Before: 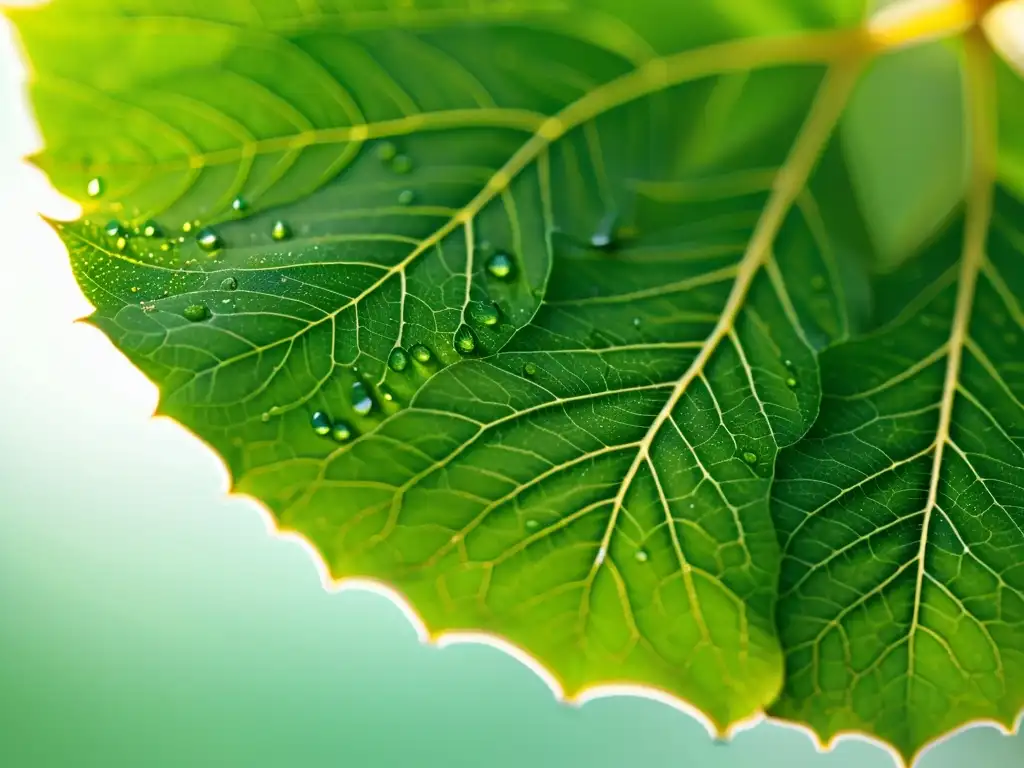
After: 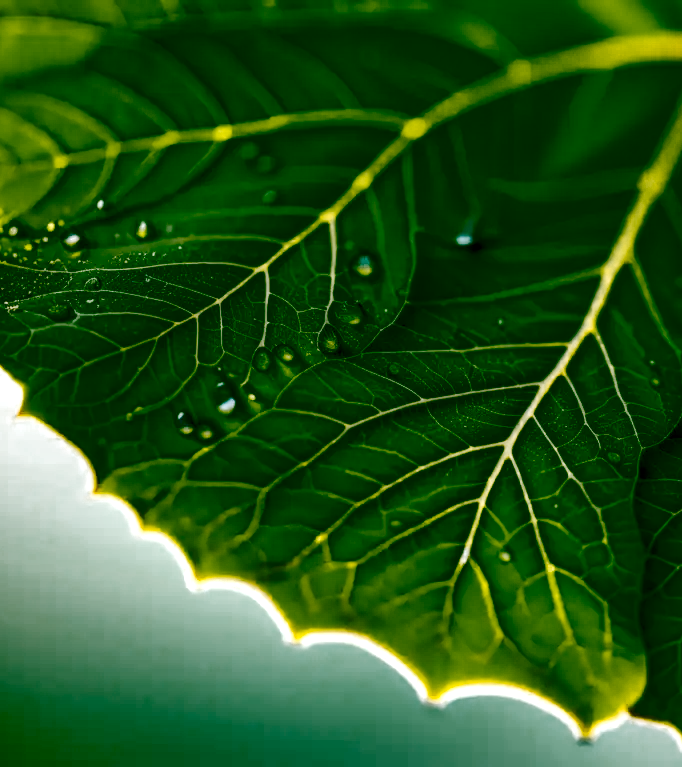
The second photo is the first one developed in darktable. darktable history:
contrast brightness saturation: contrast 0.239, brightness -0.238, saturation 0.143
shadows and highlights: shadows 24.32, highlights -79.89, soften with gaussian
exposure: exposure 0.608 EV, compensate exposure bias true, compensate highlight preservation false
local contrast: highlights 4%, shadows 5%, detail 182%
color zones: curves: ch0 [(0.25, 0.5) (0.347, 0.092) (0.75, 0.5)]; ch1 [(0.25, 0.5) (0.33, 0.51) (0.75, 0.5)]
crop and rotate: left 13.343%, right 19.998%
tone curve: curves: ch0 [(0, 0.026) (0.181, 0.223) (0.405, 0.46) (0.456, 0.528) (0.634, 0.728) (0.877, 0.89) (0.984, 0.935)]; ch1 [(0, 0) (0.443, 0.43) (0.492, 0.488) (0.566, 0.579) (0.595, 0.625) (0.65, 0.657) (0.696, 0.725) (1, 1)]; ch2 [(0, 0) (0.33, 0.301) (0.421, 0.443) (0.447, 0.489) (0.495, 0.494) (0.537, 0.57) (0.586, 0.591) (0.663, 0.686) (1, 1)], preserve colors none
